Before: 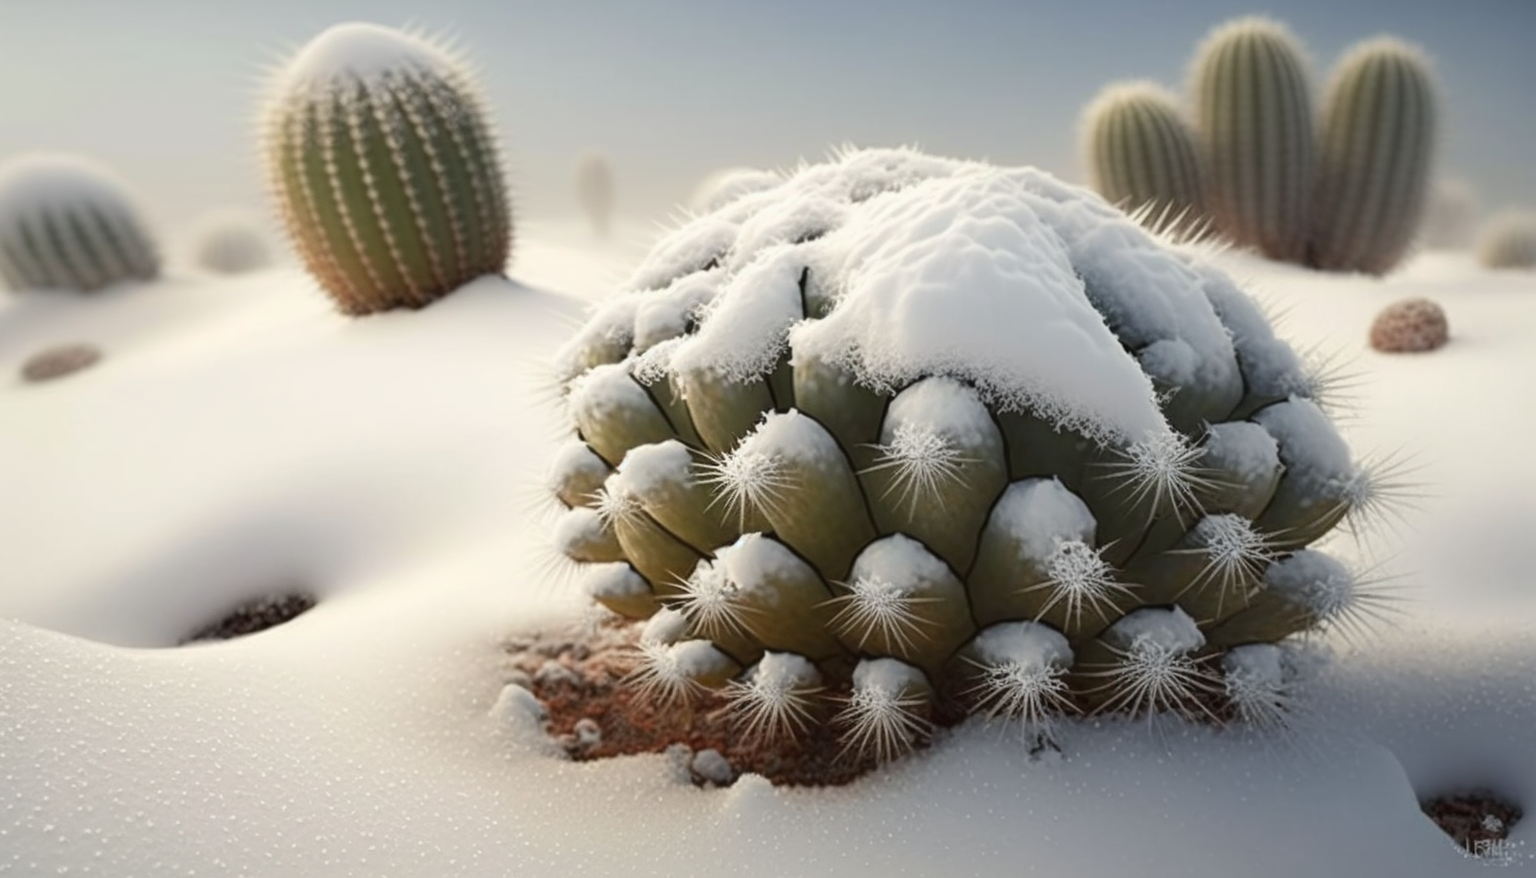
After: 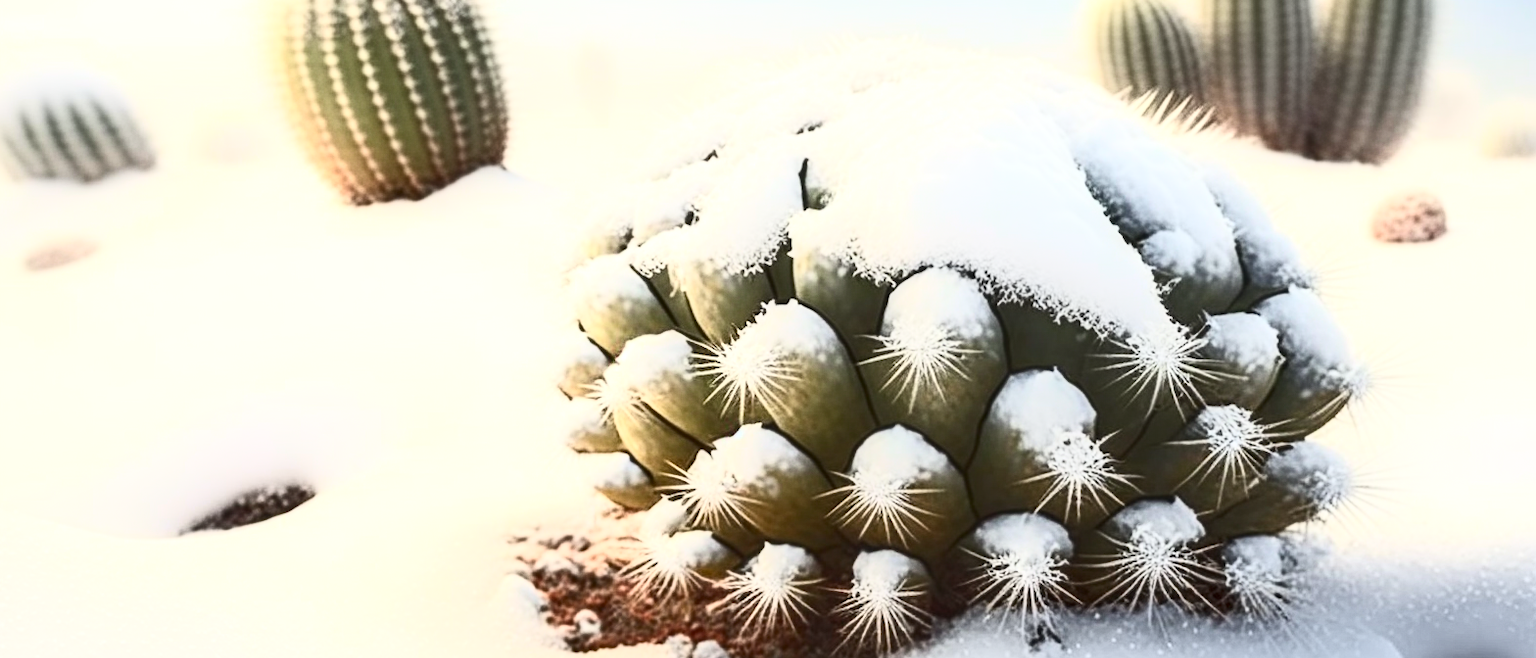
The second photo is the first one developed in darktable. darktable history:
contrast brightness saturation: contrast 0.616, brightness 0.324, saturation 0.137
local contrast: on, module defaults
exposure: black level correction 0, exposure 0.692 EV, compensate highlight preservation false
crop and rotate: top 12.403%, bottom 12.493%
